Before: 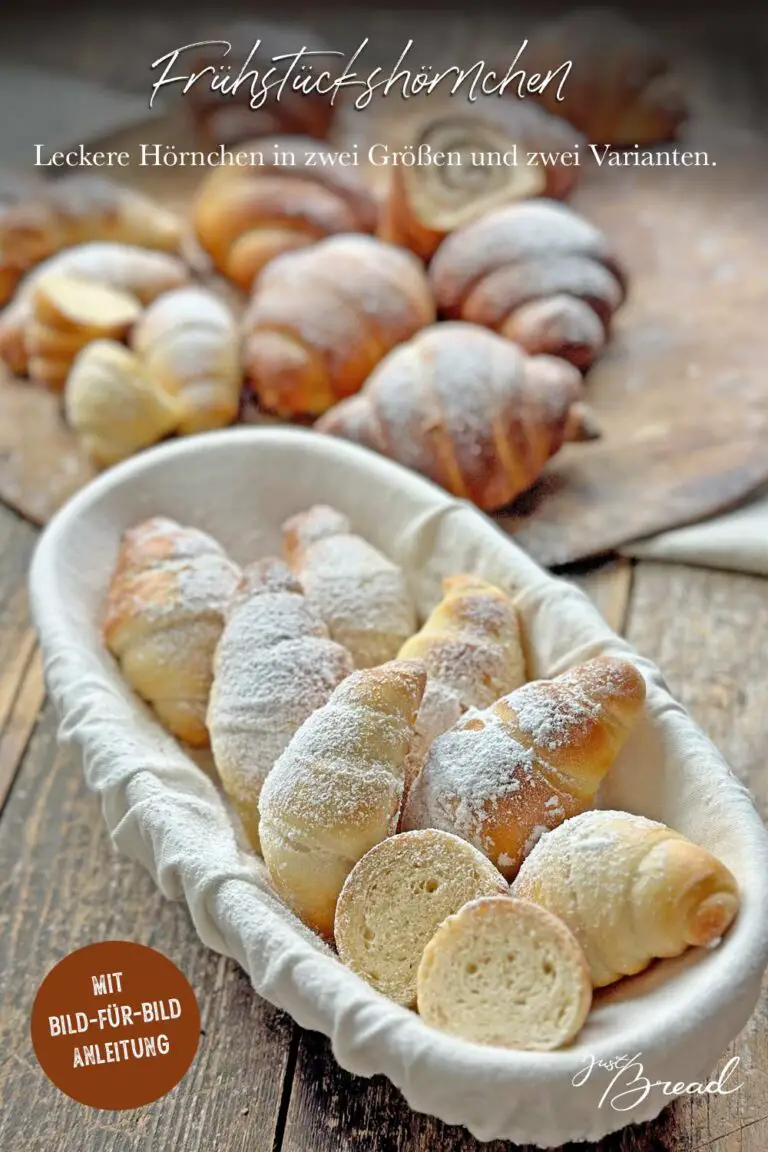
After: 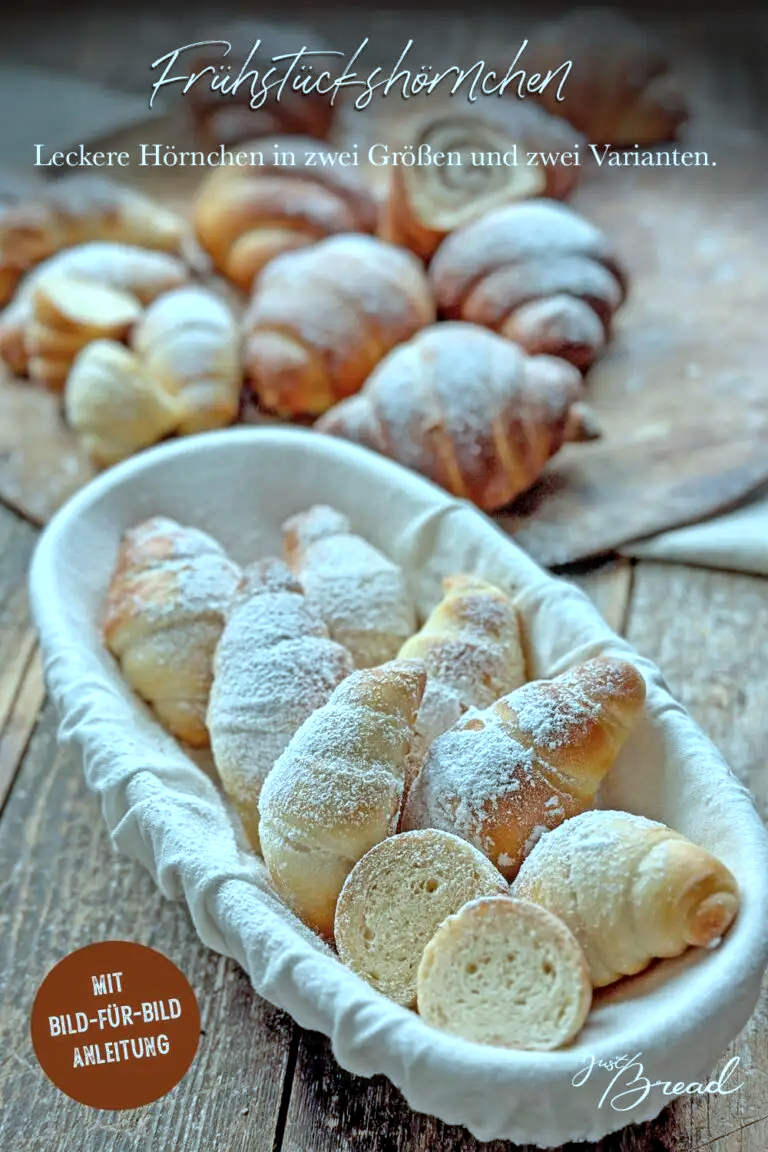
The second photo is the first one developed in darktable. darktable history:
color correction: highlights a* -11.71, highlights b* -15.58
local contrast: on, module defaults
